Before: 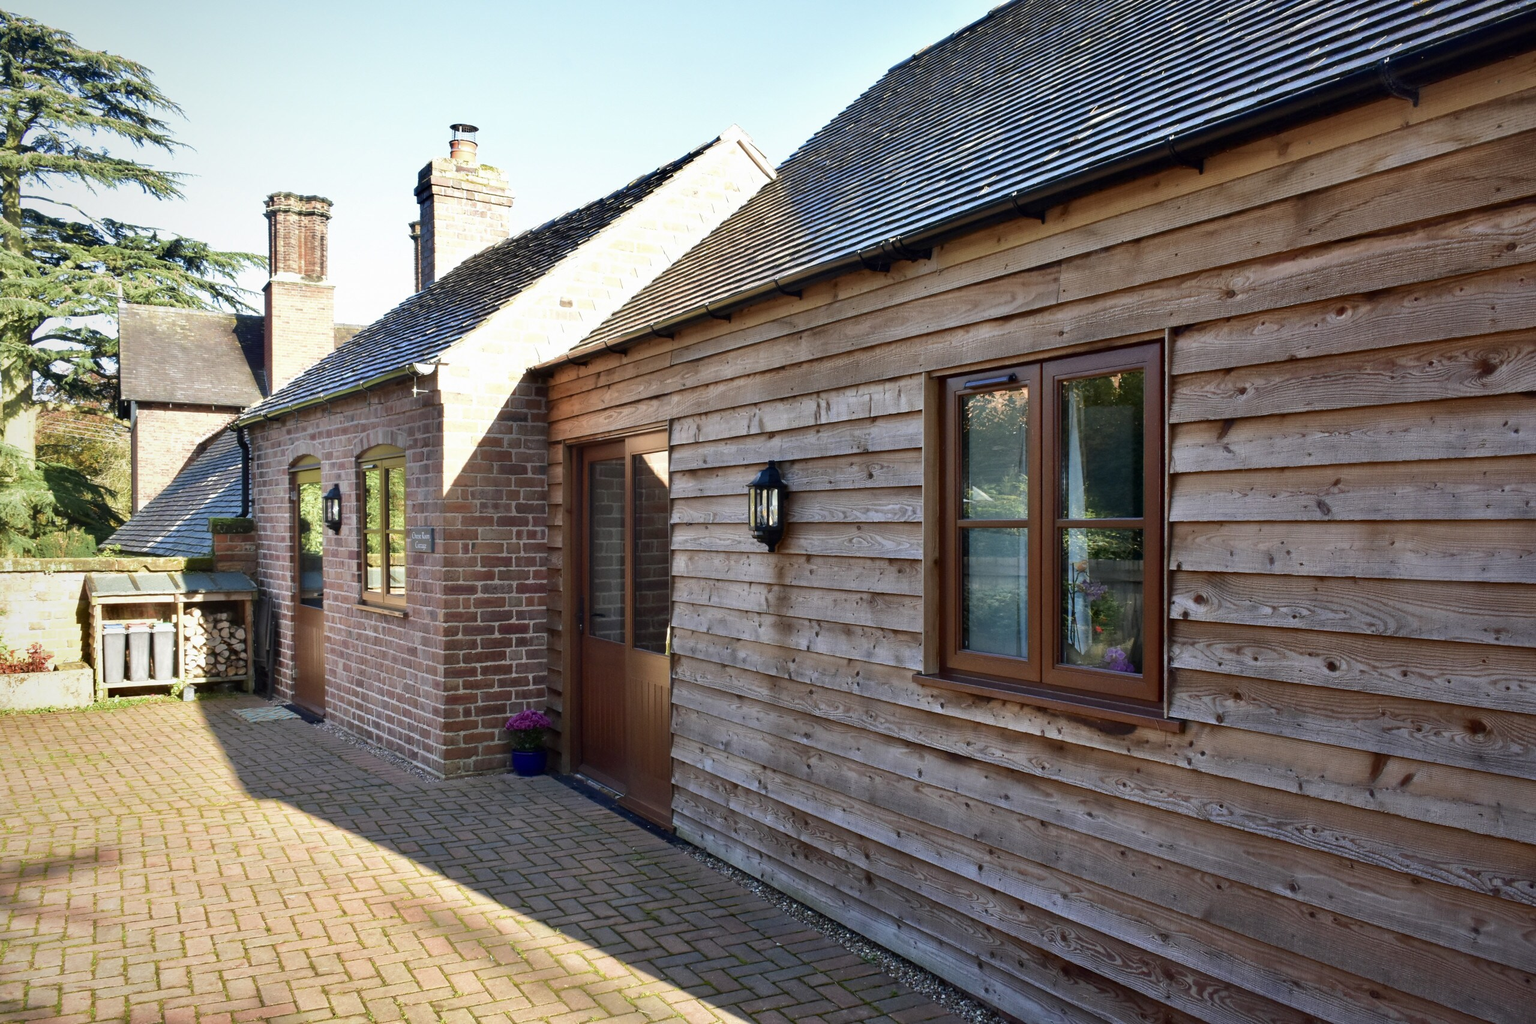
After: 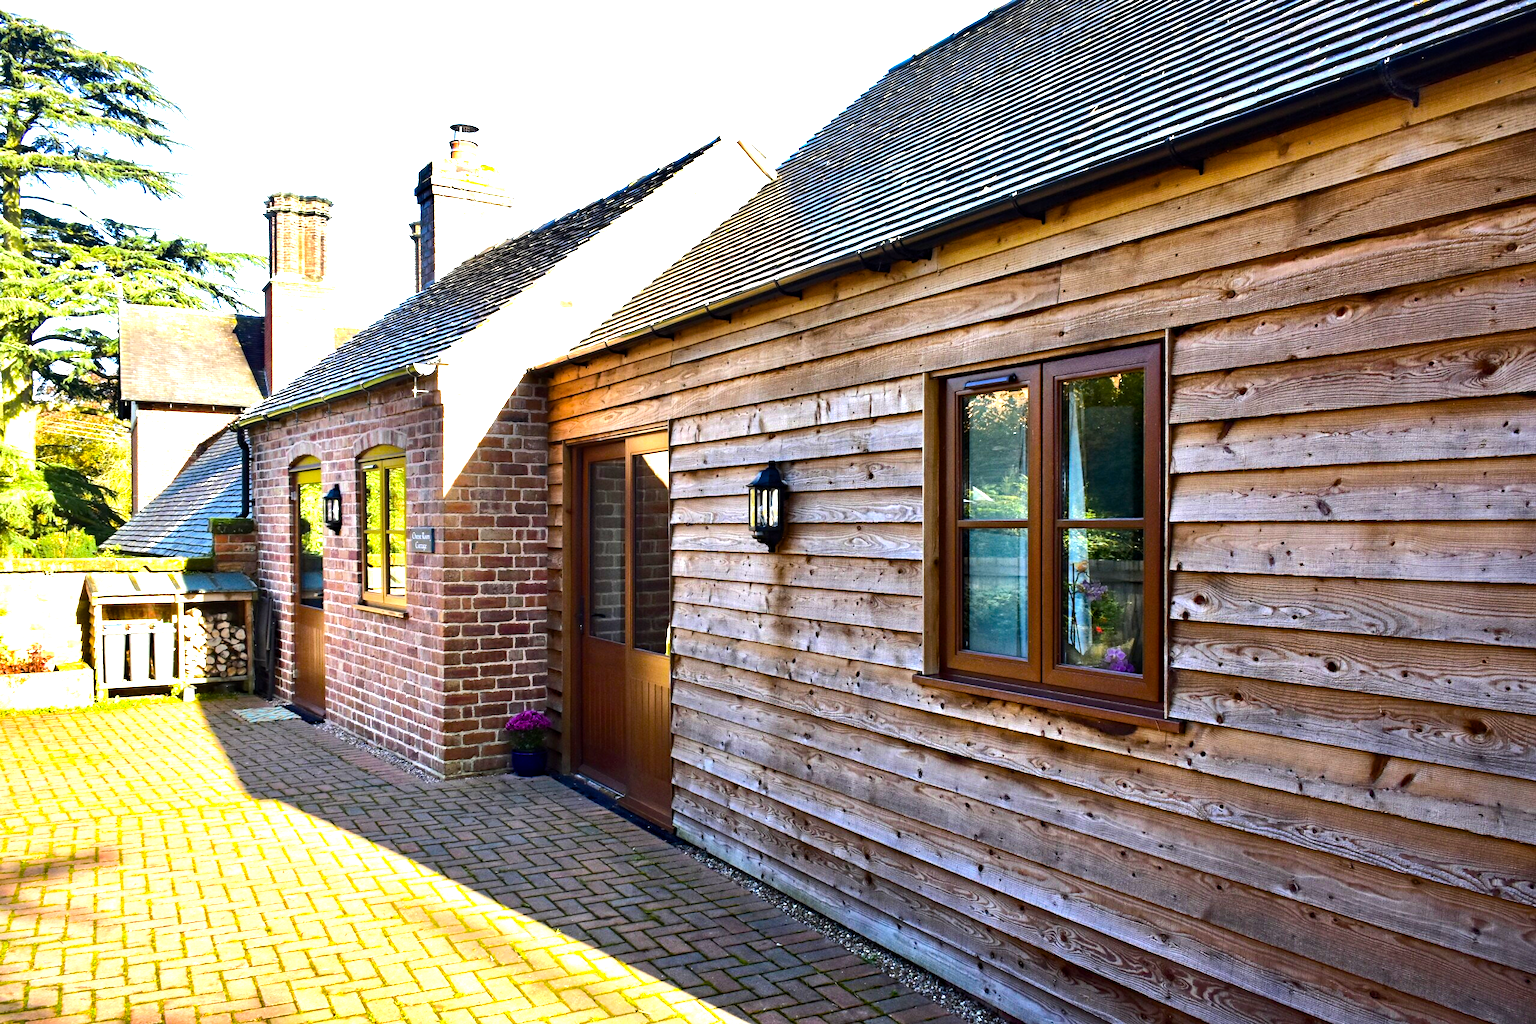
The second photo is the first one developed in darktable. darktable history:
color balance rgb: linear chroma grading › global chroma 15%, perceptual saturation grading › global saturation 30%
haze removal: strength 0.29, distance 0.25, compatibility mode true, adaptive false
tone equalizer: -8 EV -0.75 EV, -7 EV -0.7 EV, -6 EV -0.6 EV, -5 EV -0.4 EV, -3 EV 0.4 EV, -2 EV 0.6 EV, -1 EV 0.7 EV, +0 EV 0.75 EV, edges refinement/feathering 500, mask exposure compensation -1.57 EV, preserve details no
exposure: black level correction 0, exposure 0.7 EV, compensate exposure bias true, compensate highlight preservation false
